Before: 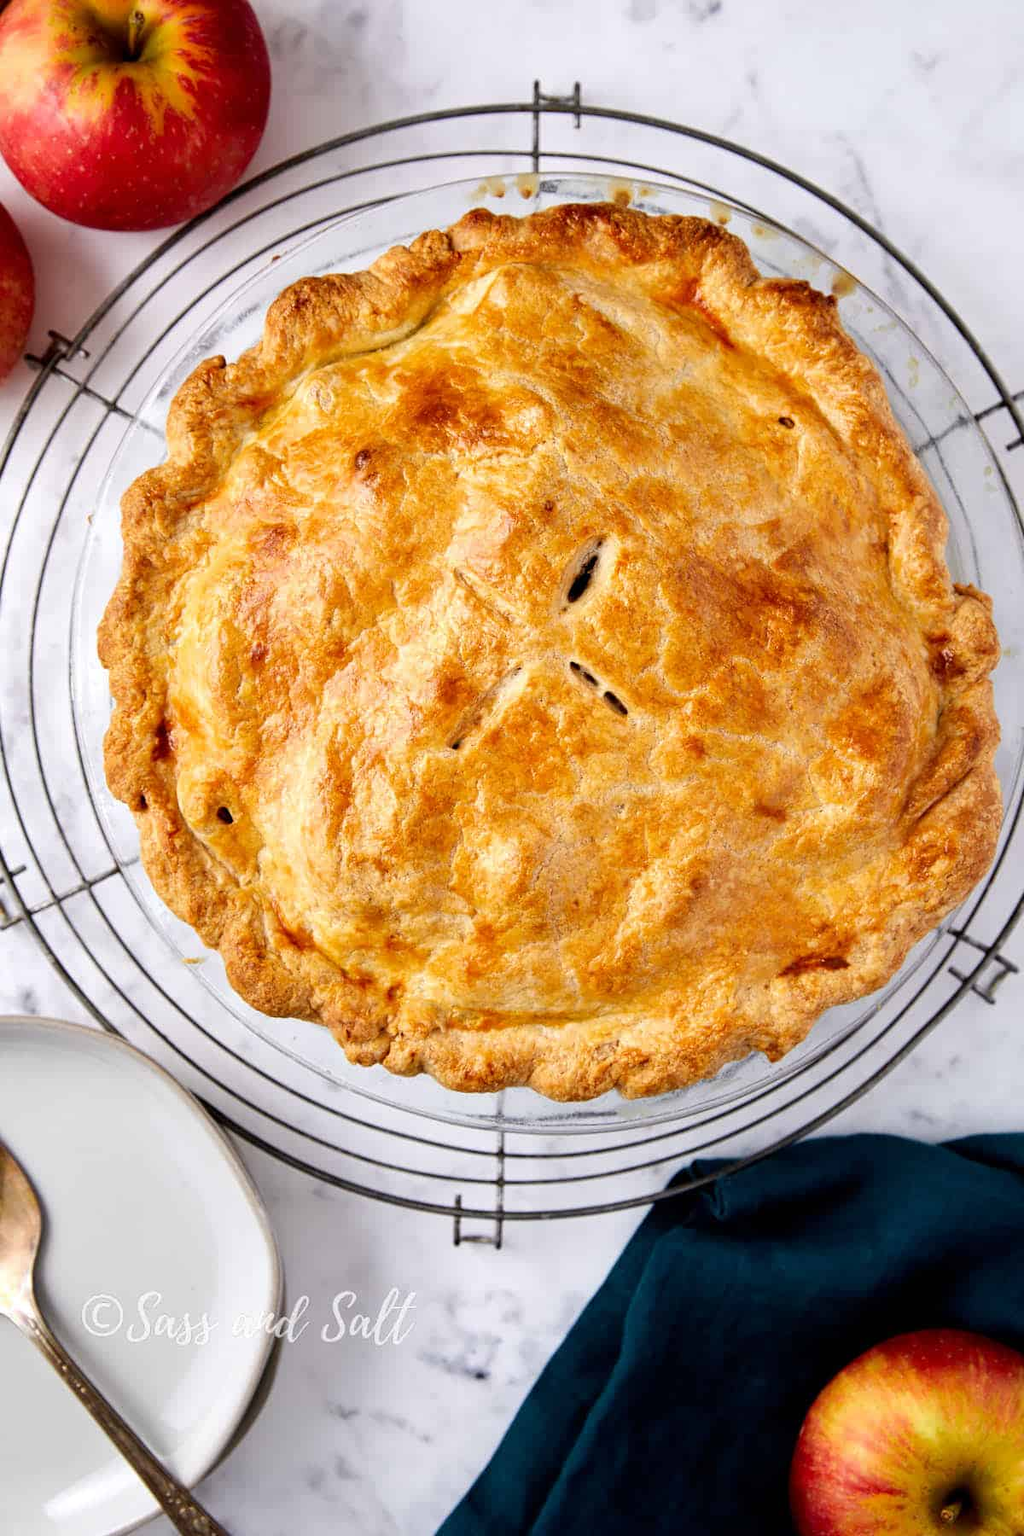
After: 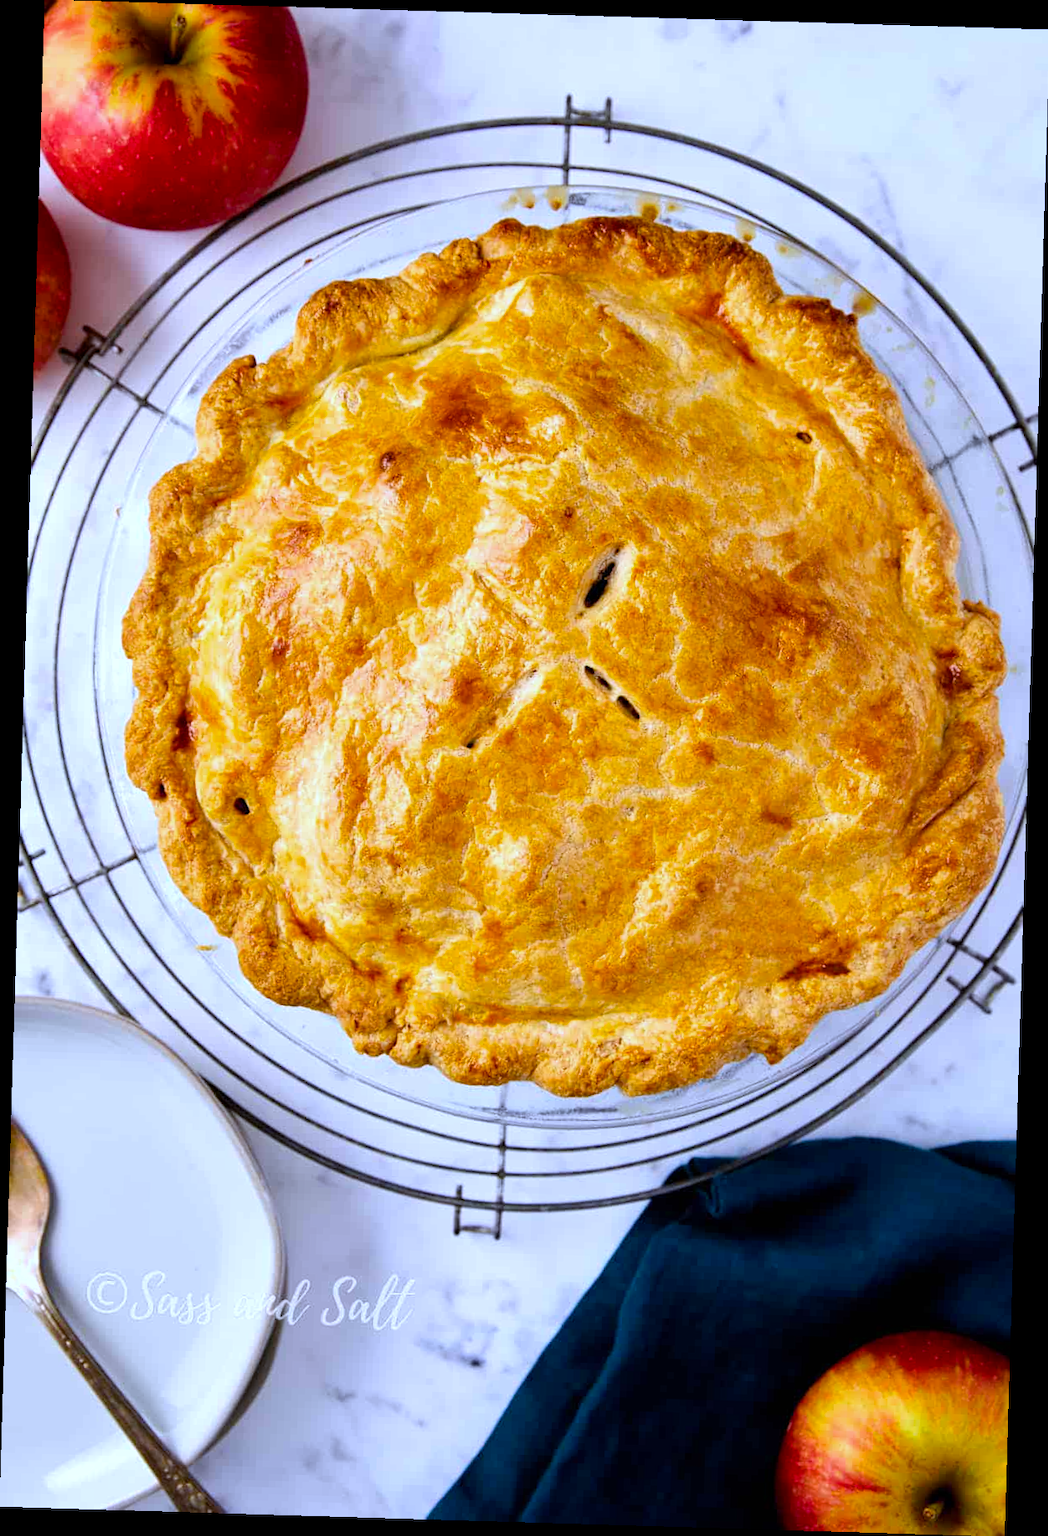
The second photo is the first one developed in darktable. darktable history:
rotate and perspective: rotation 1.72°, automatic cropping off
white balance: red 0.948, green 1.02, blue 1.176
color balance rgb: perceptual saturation grading › global saturation 20%, global vibrance 20%
